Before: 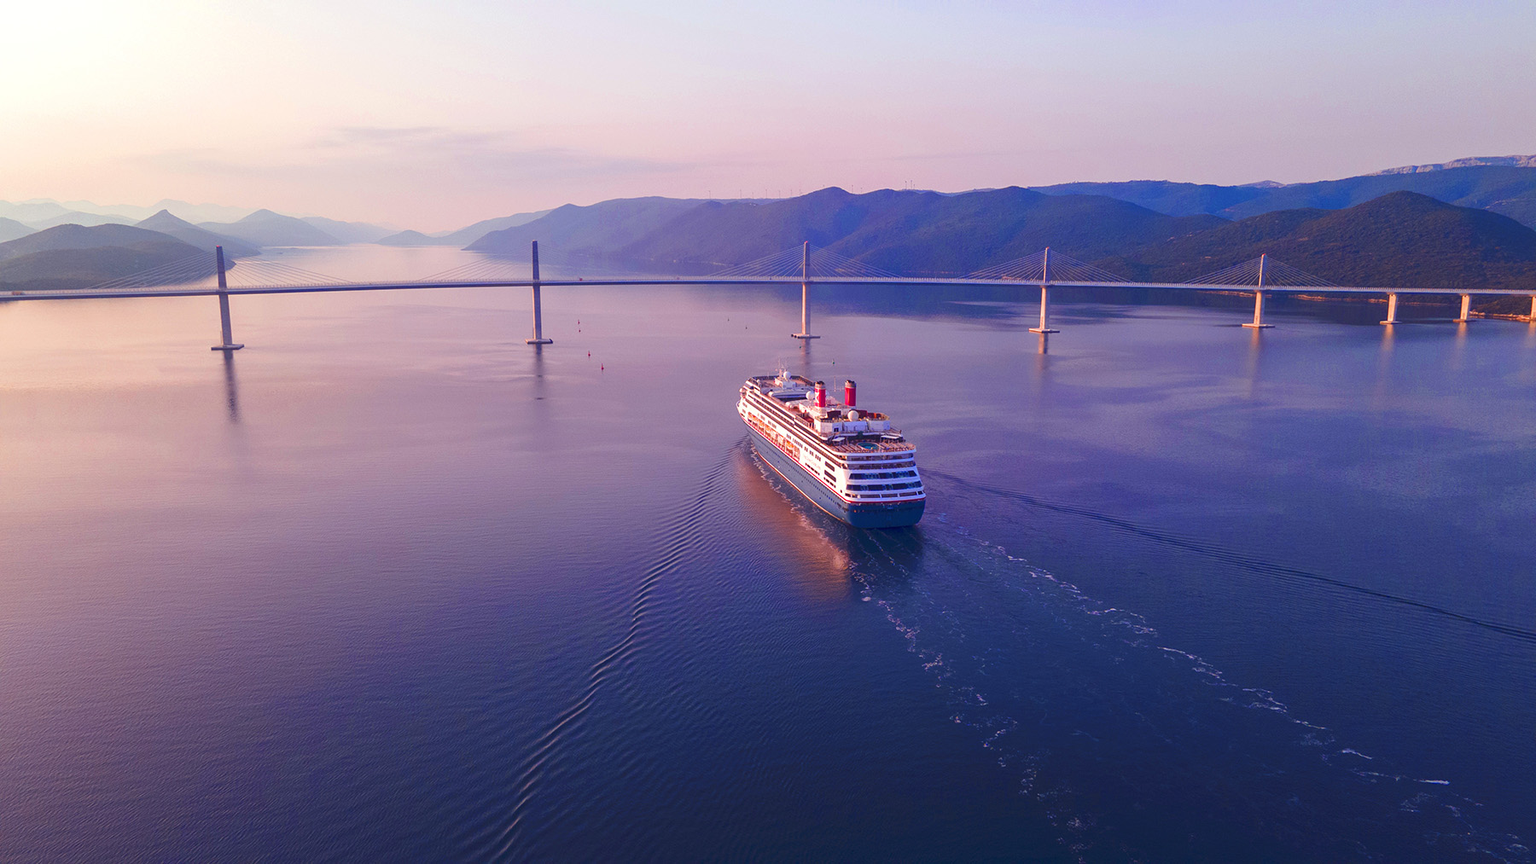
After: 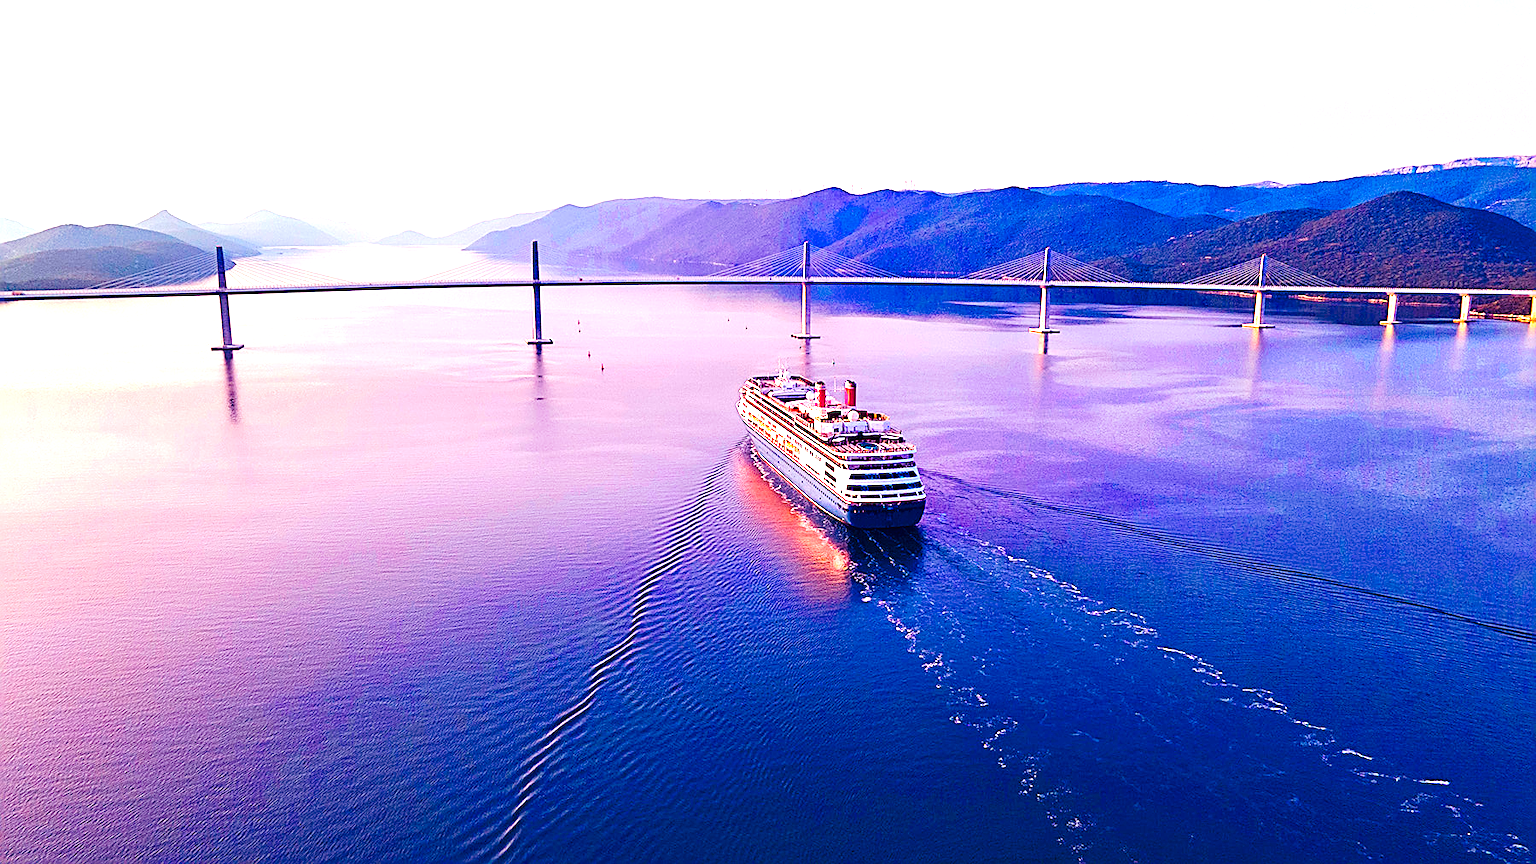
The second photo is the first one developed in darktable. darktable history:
contrast equalizer: y [[0.6 ×6], [0.55 ×6], [0 ×6], [0 ×6], [0 ×6]]
color balance rgb: perceptual saturation grading › global saturation 25.072%, global vibrance 20%
tone curve: curves: ch0 [(0, 0) (0.003, 0.008) (0.011, 0.017) (0.025, 0.027) (0.044, 0.043) (0.069, 0.059) (0.1, 0.086) (0.136, 0.112) (0.177, 0.152) (0.224, 0.203) (0.277, 0.277) (0.335, 0.346) (0.399, 0.439) (0.468, 0.527) (0.543, 0.613) (0.623, 0.693) (0.709, 0.787) (0.801, 0.863) (0.898, 0.927) (1, 1)], preserve colors none
color zones: curves: ch0 [(0, 0.5) (0.143, 0.52) (0.286, 0.5) (0.429, 0.5) (0.571, 0.5) (0.714, 0.5) (0.857, 0.5) (1, 0.5)]; ch1 [(0, 0.489) (0.155, 0.45) (0.286, 0.466) (0.429, 0.5) (0.571, 0.5) (0.714, 0.5) (0.857, 0.5) (1, 0.489)]
exposure: black level correction 0.001, exposure 1.131 EV, compensate exposure bias true, compensate highlight preservation false
sharpen: amount 0.887
